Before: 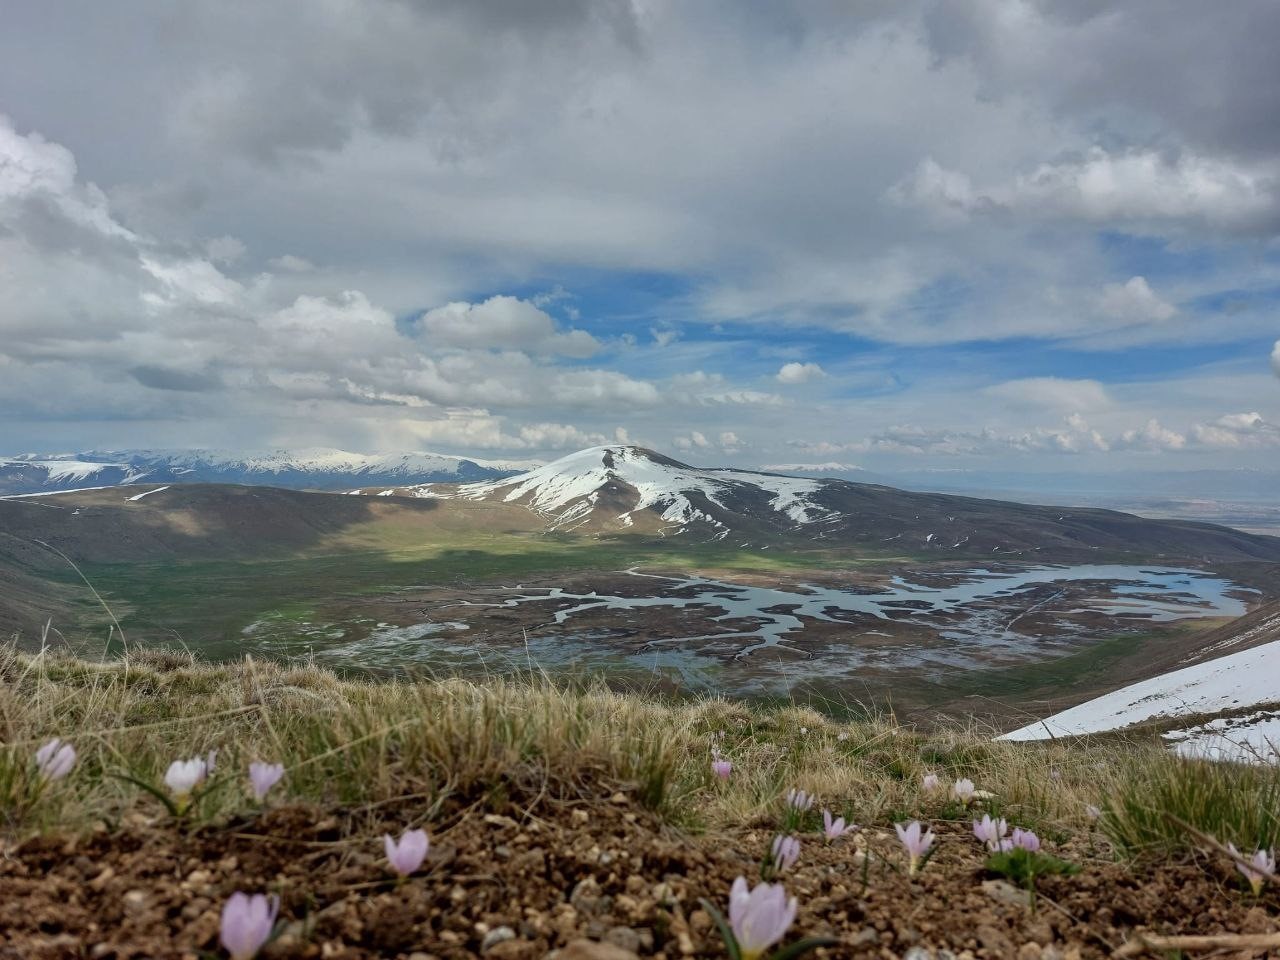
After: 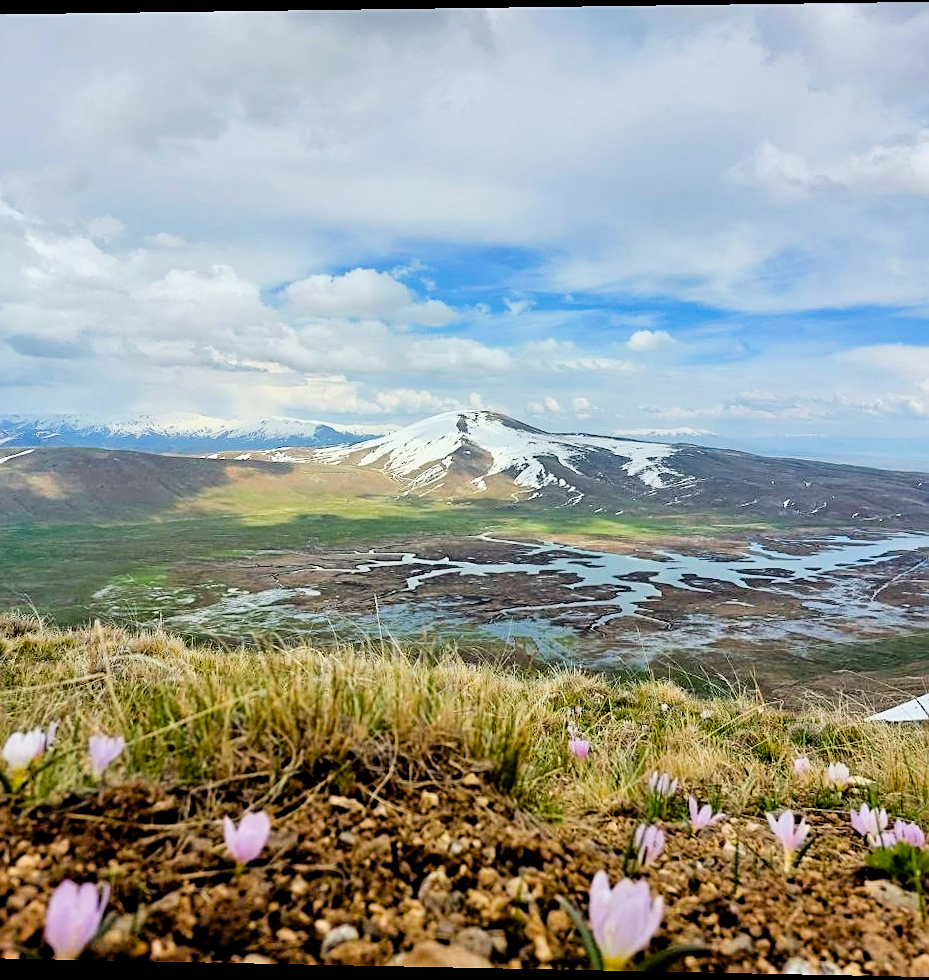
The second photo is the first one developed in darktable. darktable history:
crop and rotate: left 13.537%, right 19.796%
sharpen: on, module defaults
filmic rgb: black relative exposure -5 EV, hardness 2.88, contrast 1.2
exposure: exposure 1.137 EV, compensate highlight preservation false
rotate and perspective: rotation 0.128°, lens shift (vertical) -0.181, lens shift (horizontal) -0.044, shear 0.001, automatic cropping off
color balance rgb: perceptual saturation grading › global saturation 40%, global vibrance 15%
